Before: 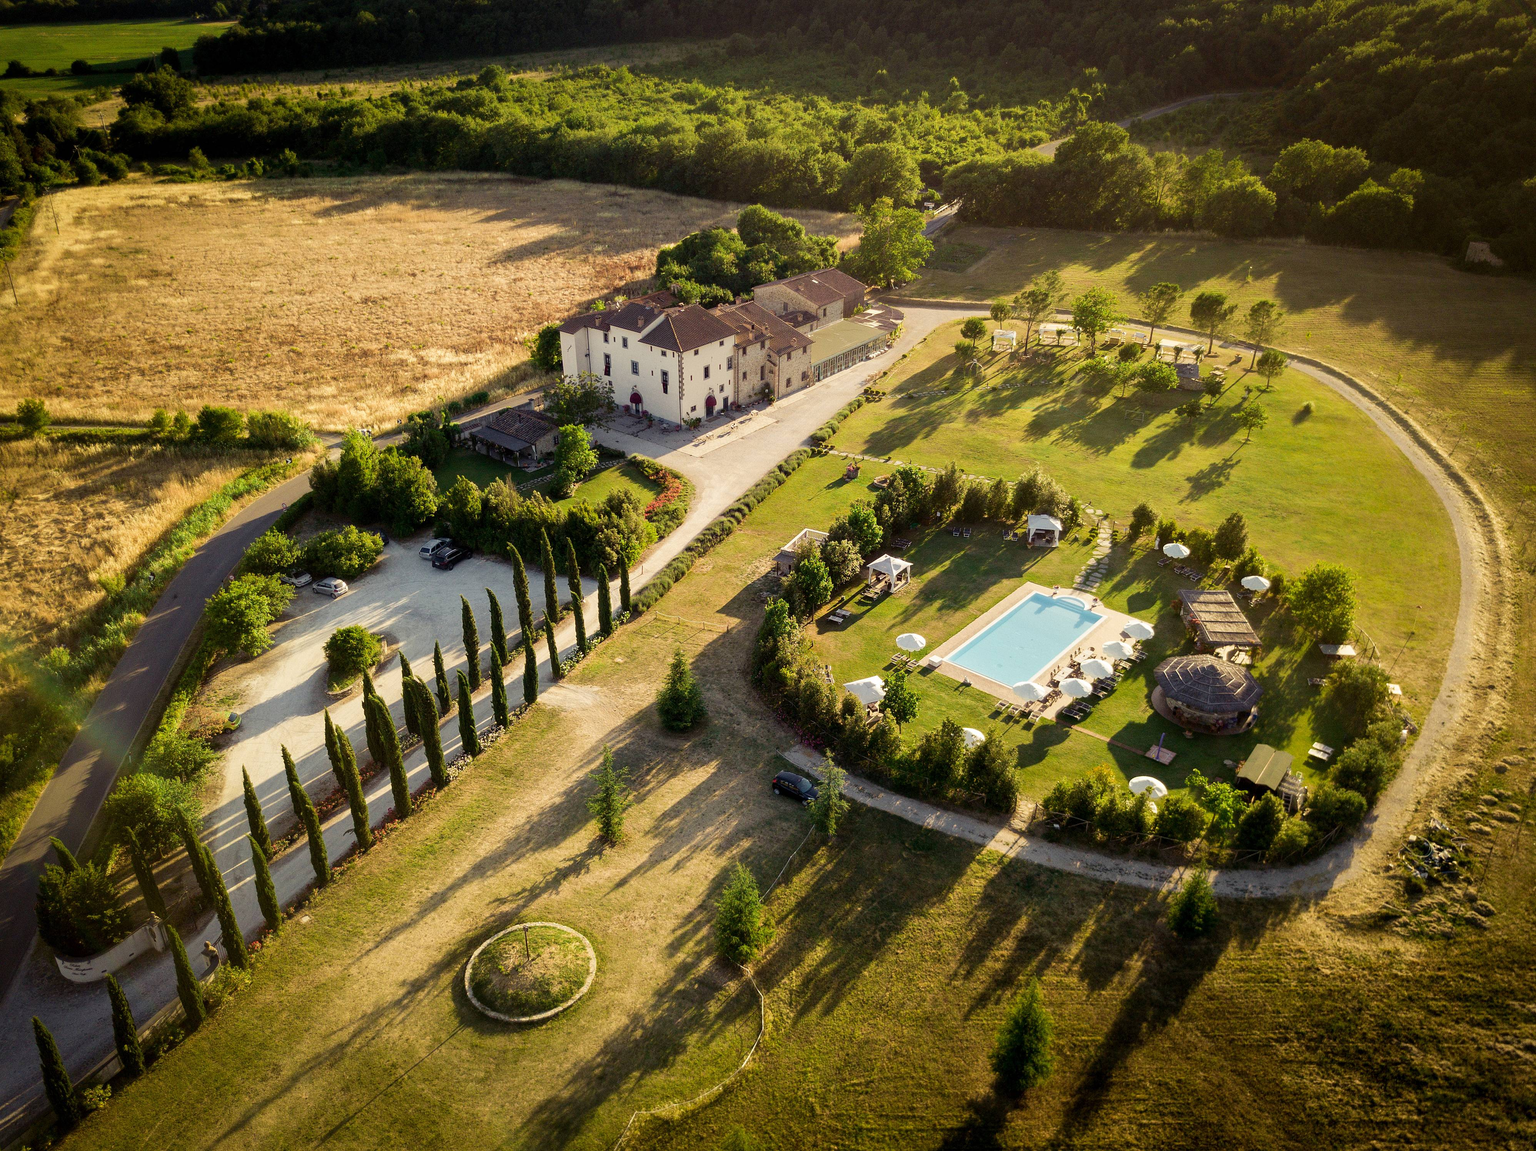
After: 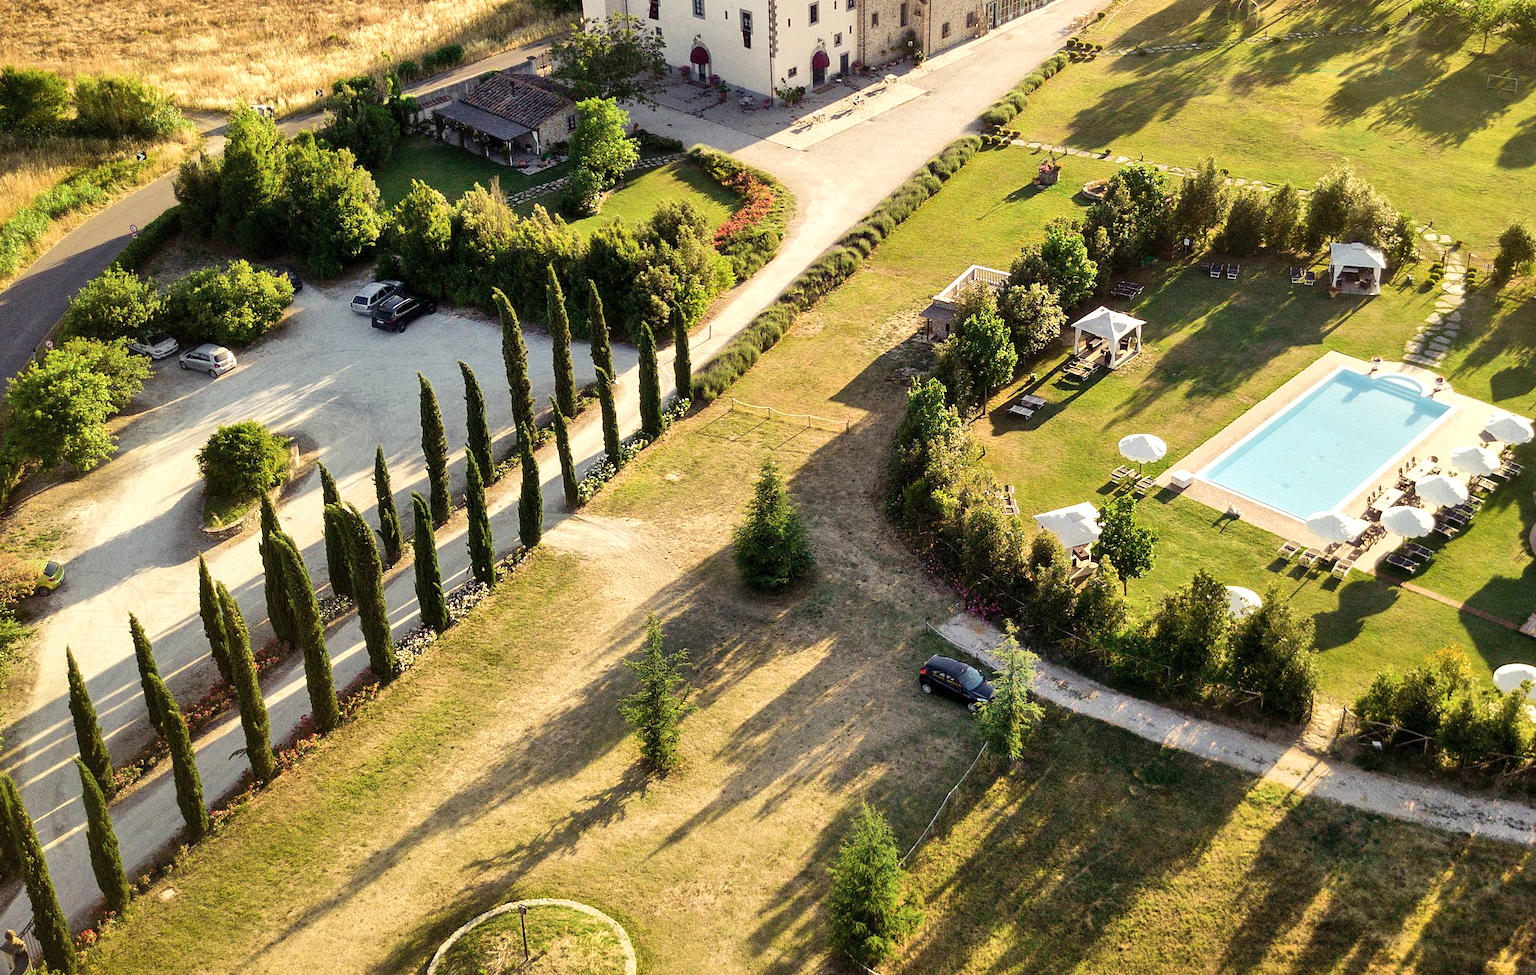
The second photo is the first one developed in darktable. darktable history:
crop: left 13.106%, top 31.635%, right 24.758%, bottom 15.704%
tone curve: curves: ch0 [(0, 0) (0.003, 0.003) (0.011, 0.011) (0.025, 0.024) (0.044, 0.044) (0.069, 0.068) (0.1, 0.098) (0.136, 0.133) (0.177, 0.174) (0.224, 0.22) (0.277, 0.272) (0.335, 0.329) (0.399, 0.392) (0.468, 0.46) (0.543, 0.546) (0.623, 0.626) (0.709, 0.711) (0.801, 0.802) (0.898, 0.898) (1, 1)], color space Lab, independent channels, preserve colors none
shadows and highlights: radius 111.3, shadows 50.92, white point adjustment 9.06, highlights -5.84, soften with gaussian
